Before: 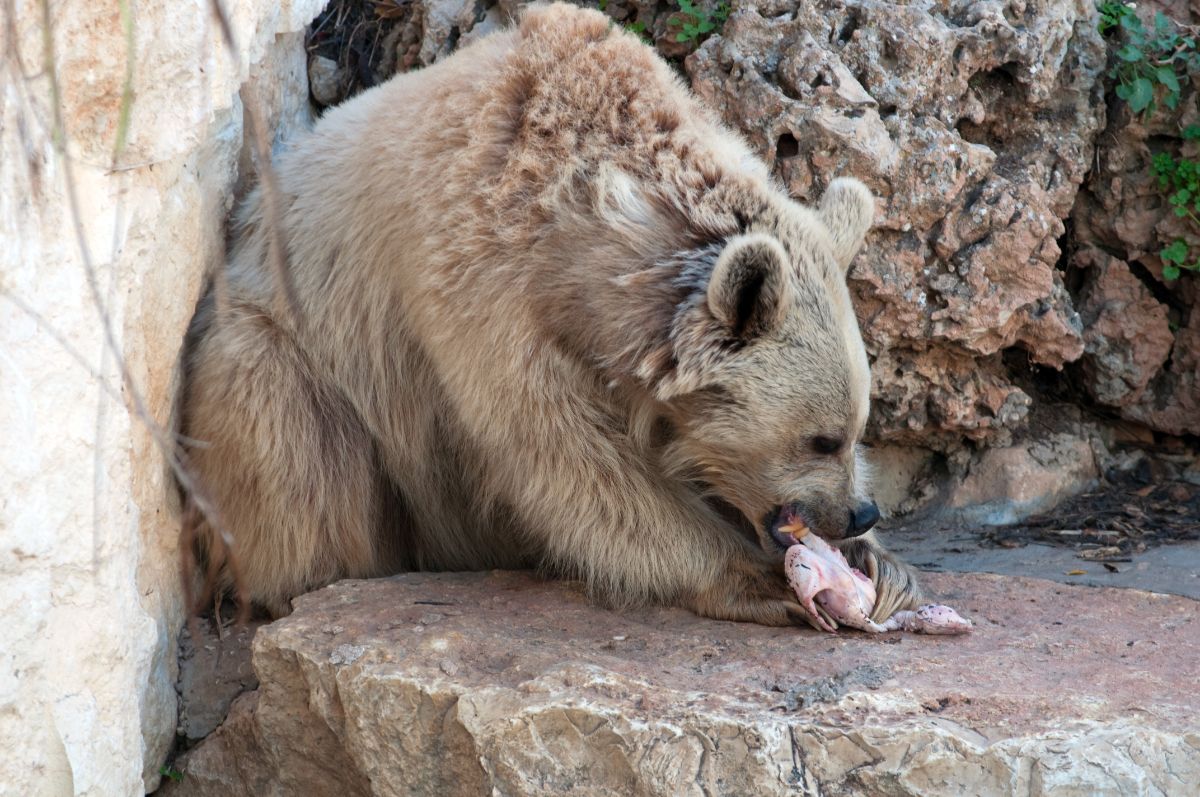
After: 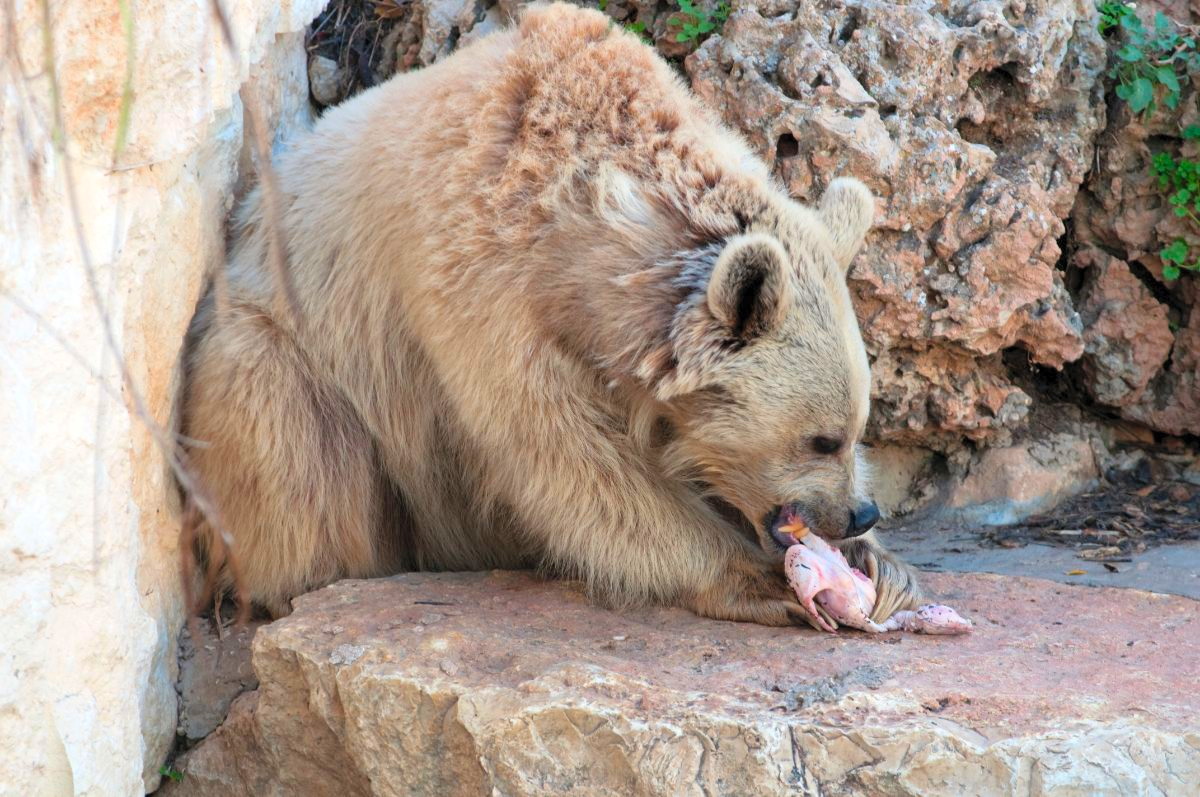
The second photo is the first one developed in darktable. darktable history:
contrast brightness saturation: contrast 0.07, brightness 0.176, saturation 0.41
